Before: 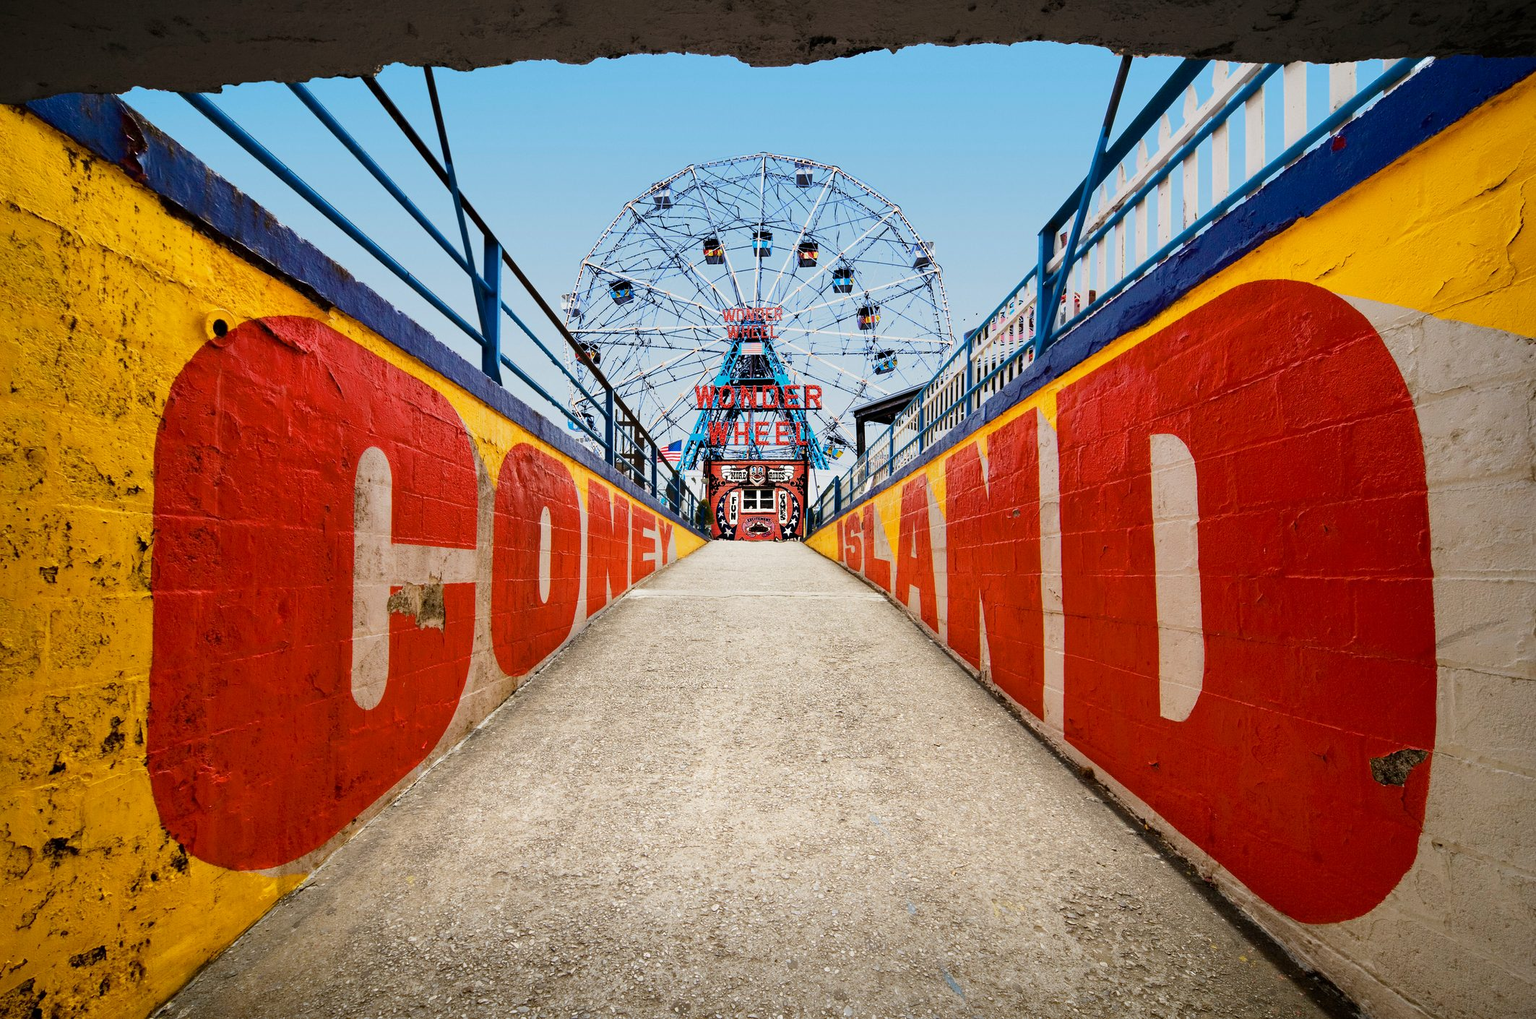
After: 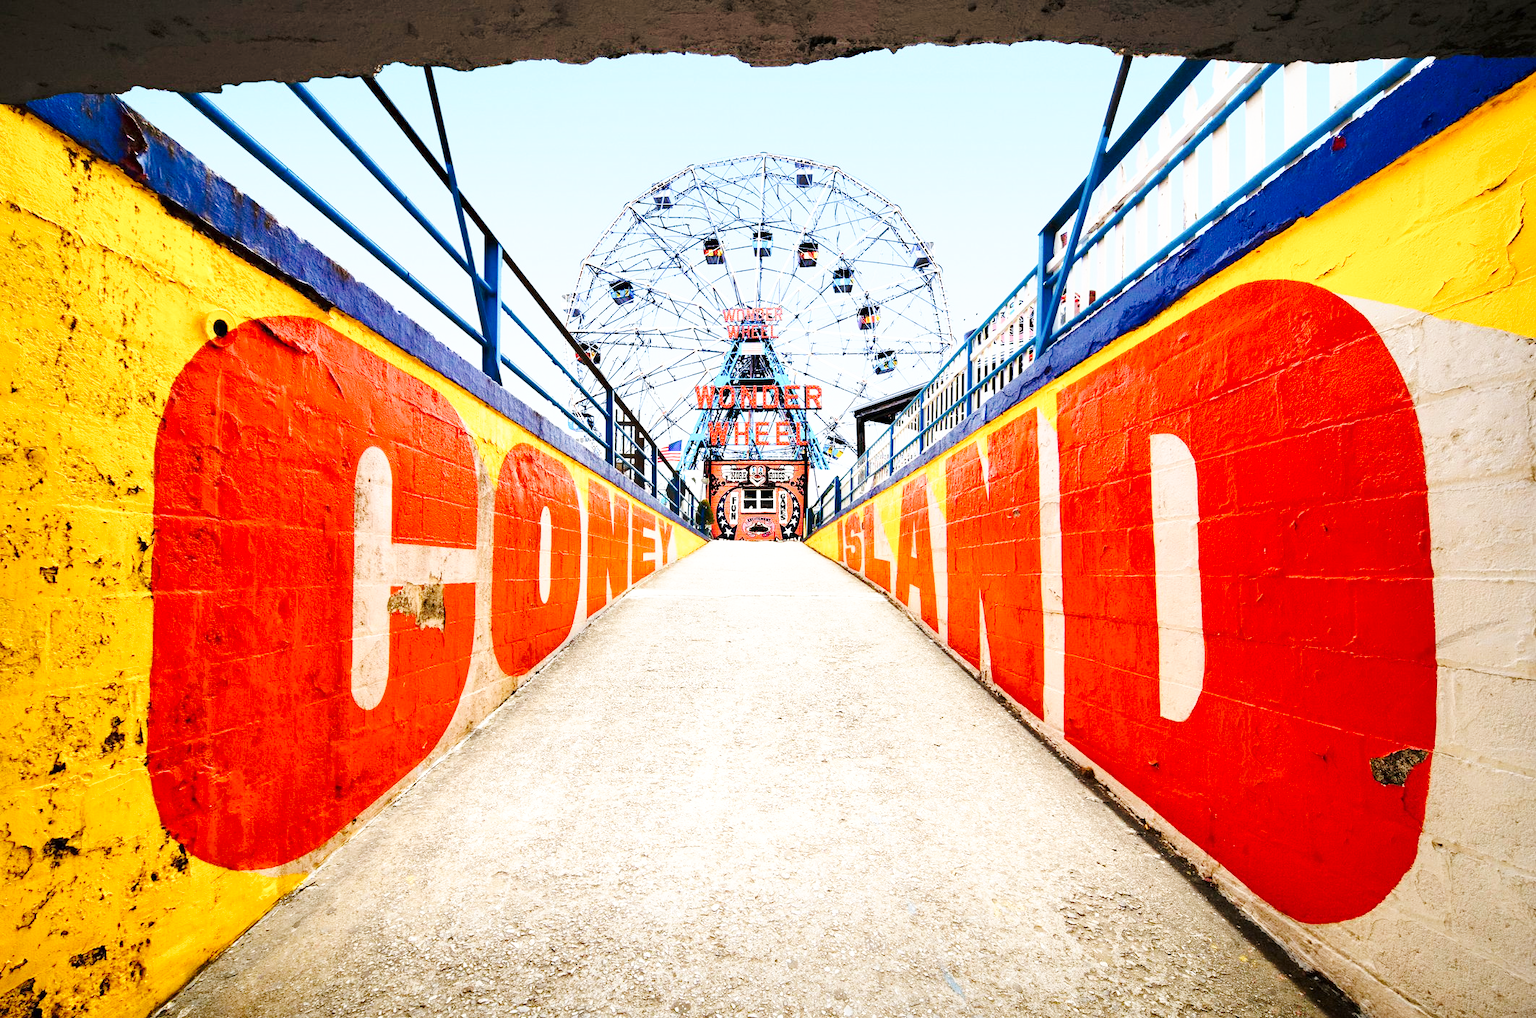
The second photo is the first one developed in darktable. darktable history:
exposure: exposure 0.601 EV, compensate exposure bias true, compensate highlight preservation false
tone curve: curves: ch0 [(0, 0) (0.003, 0.003) (0.011, 0.012) (0.025, 0.026) (0.044, 0.046) (0.069, 0.072) (0.1, 0.104) (0.136, 0.141) (0.177, 0.185) (0.224, 0.247) (0.277, 0.335) (0.335, 0.447) (0.399, 0.539) (0.468, 0.636) (0.543, 0.723) (0.623, 0.803) (0.709, 0.873) (0.801, 0.936) (0.898, 0.978) (1, 1)], preserve colors none
